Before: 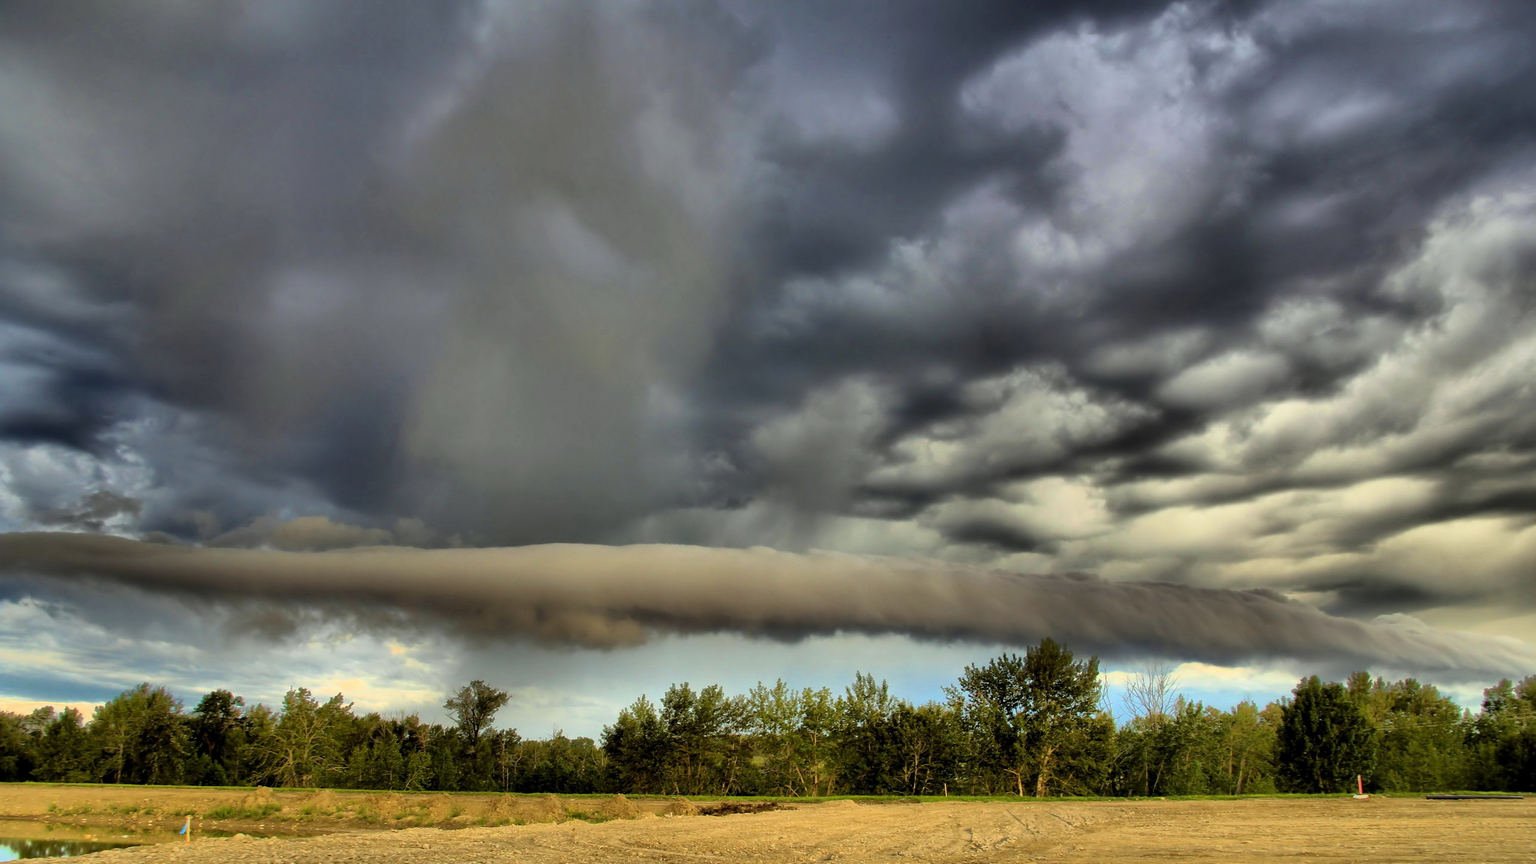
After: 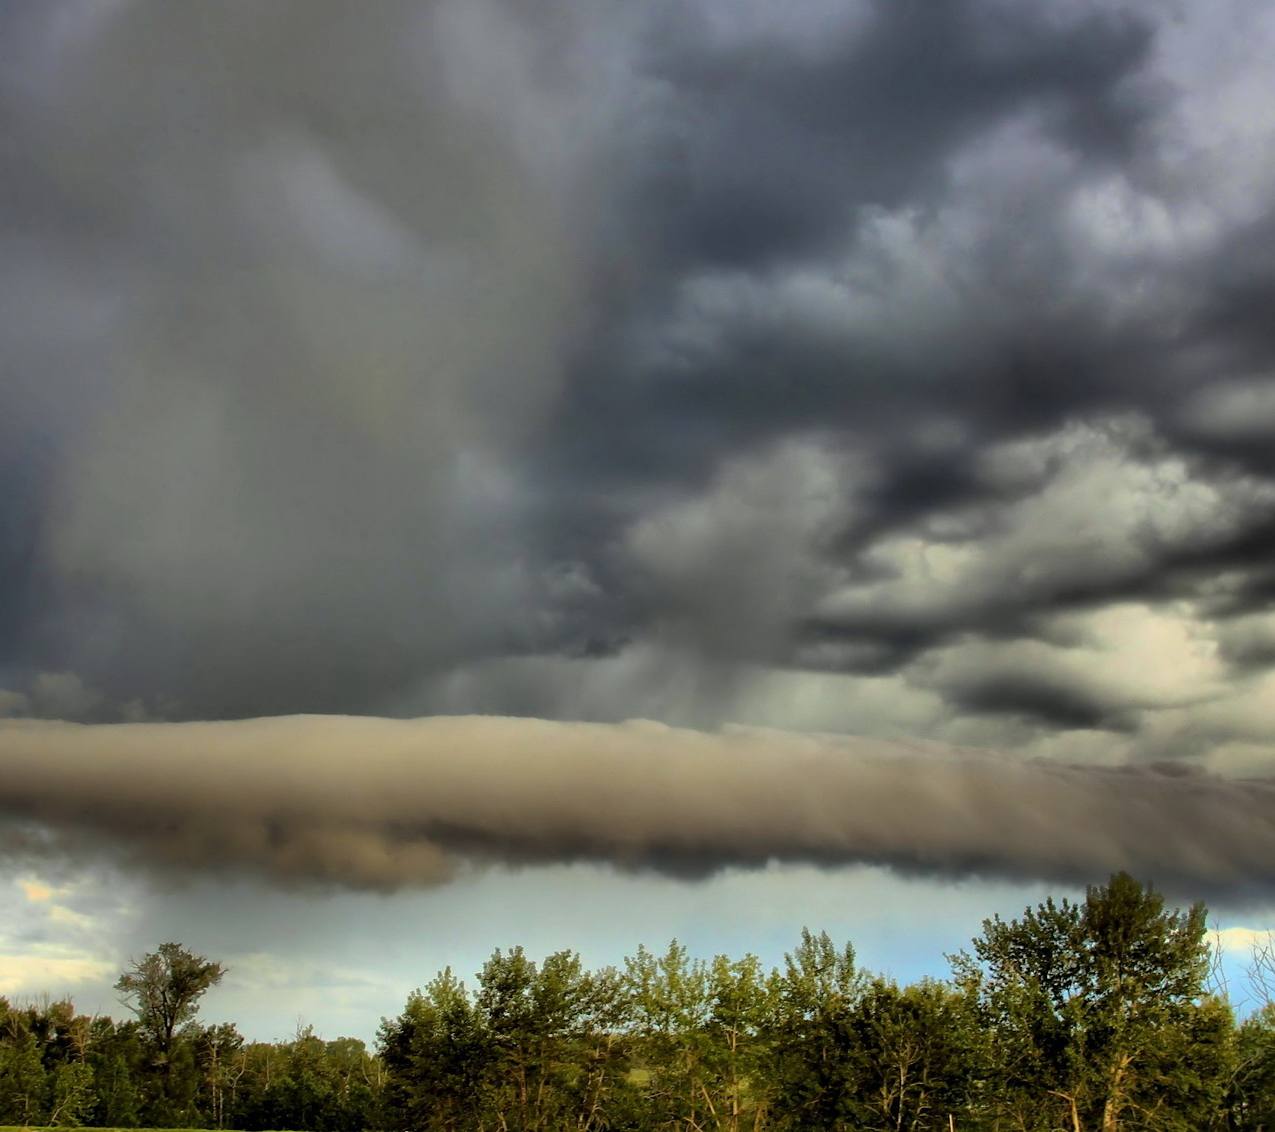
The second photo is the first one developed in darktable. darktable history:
crop and rotate: angle 0.019°, left 24.422%, top 13.252%, right 25.716%, bottom 8.023%
